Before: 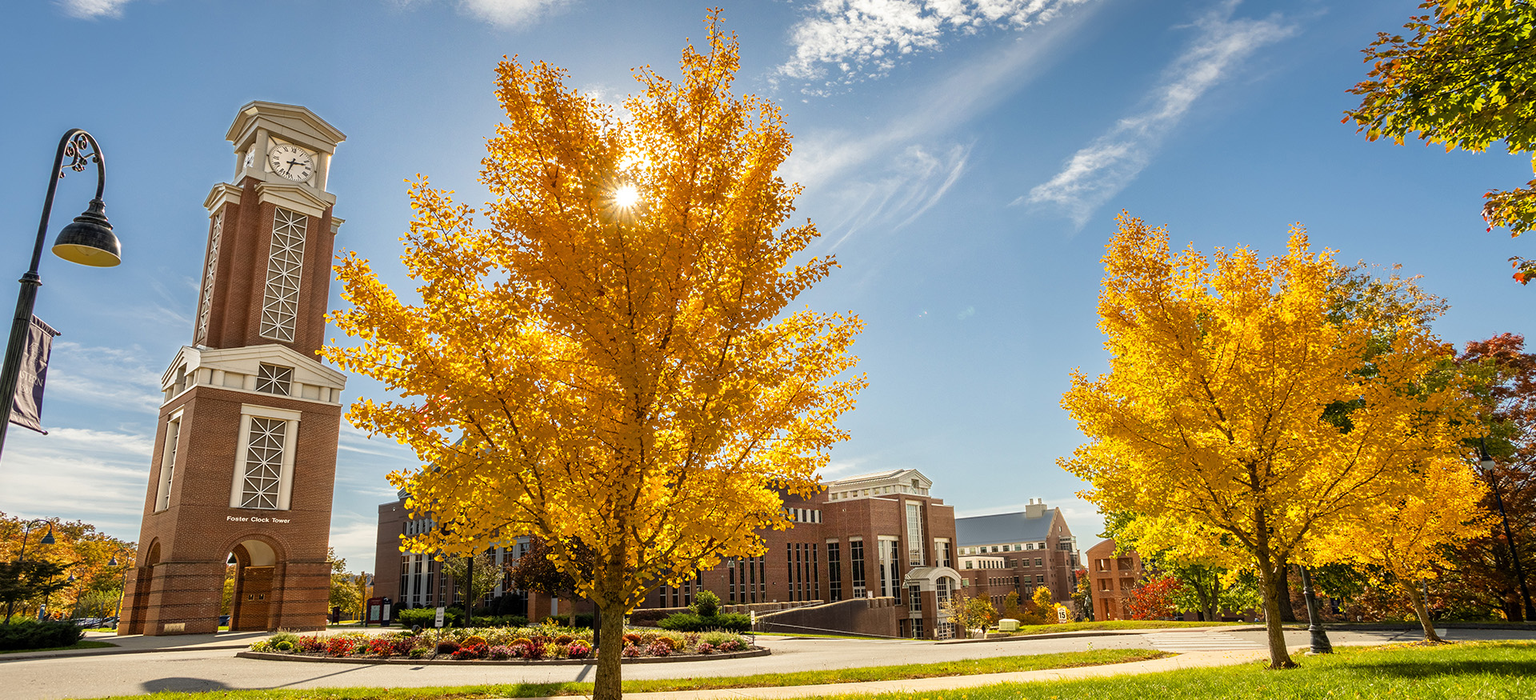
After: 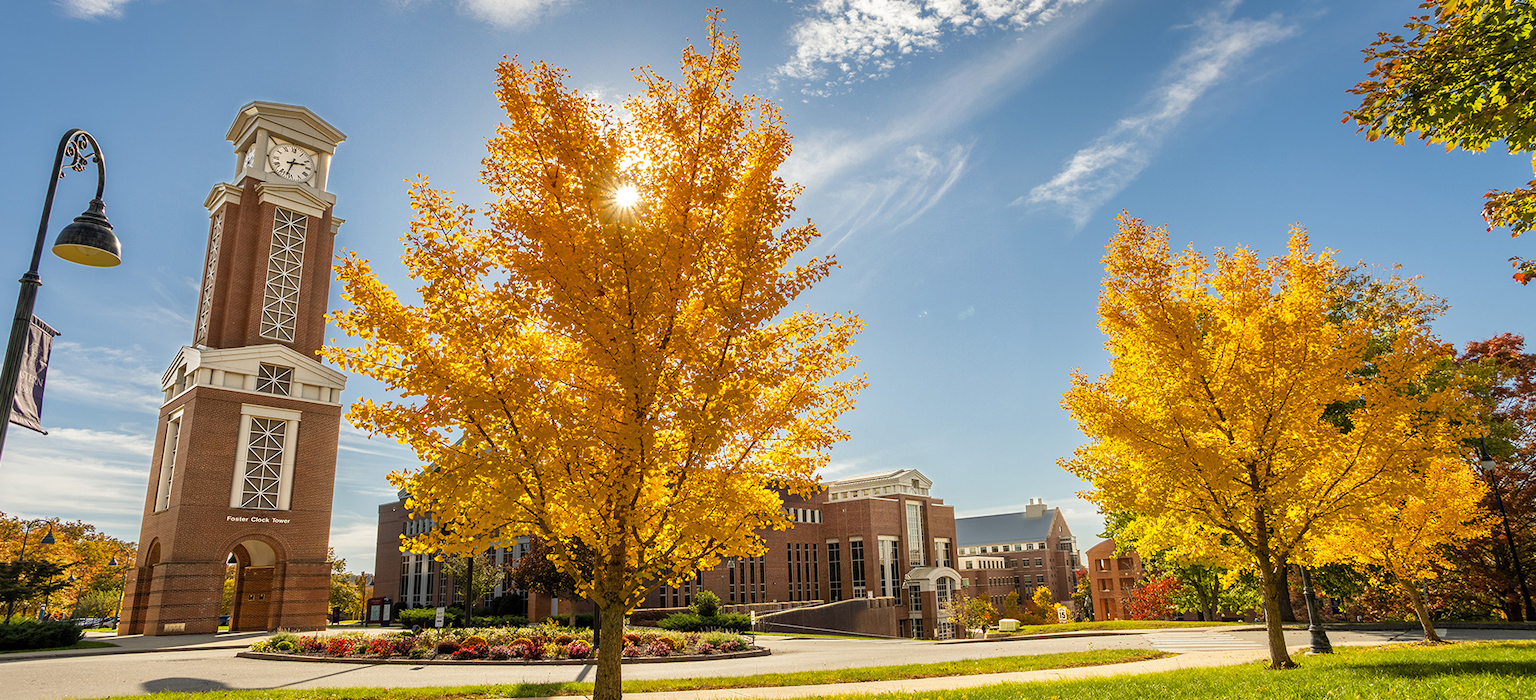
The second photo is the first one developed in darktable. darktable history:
shadows and highlights: shadows 24.86, highlights -25.04
